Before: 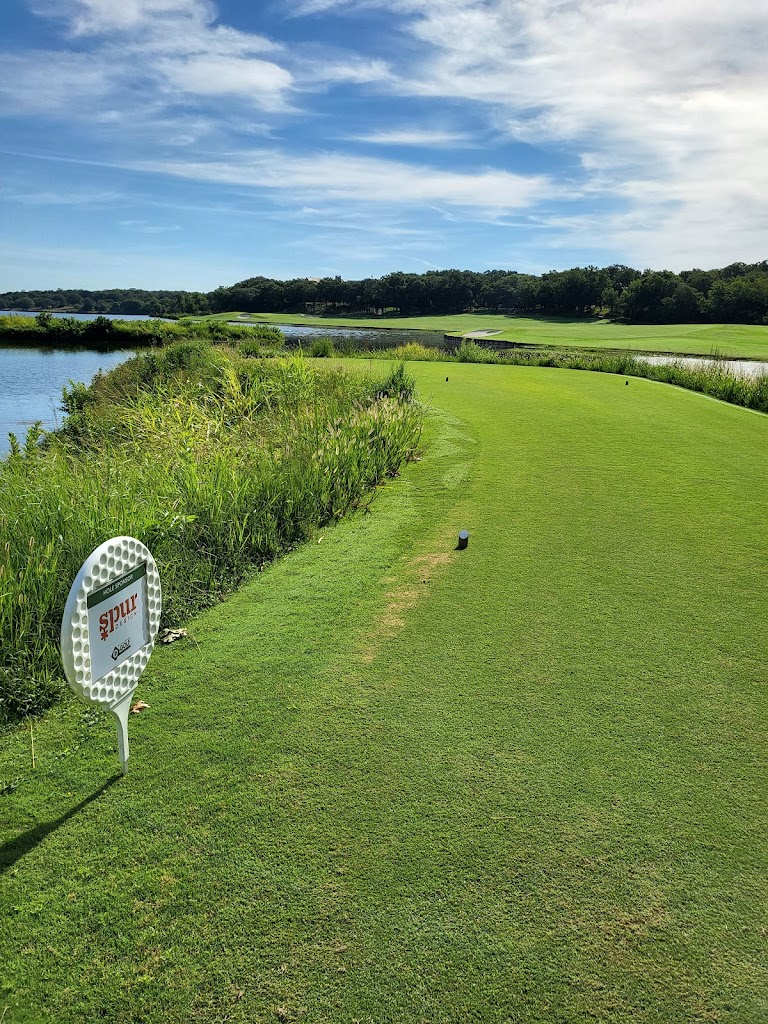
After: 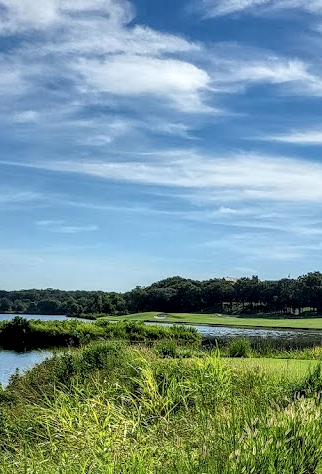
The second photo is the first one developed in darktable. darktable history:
crop and rotate: left 10.817%, top 0.062%, right 47.194%, bottom 53.626%
local contrast: highlights 25%, detail 150%
